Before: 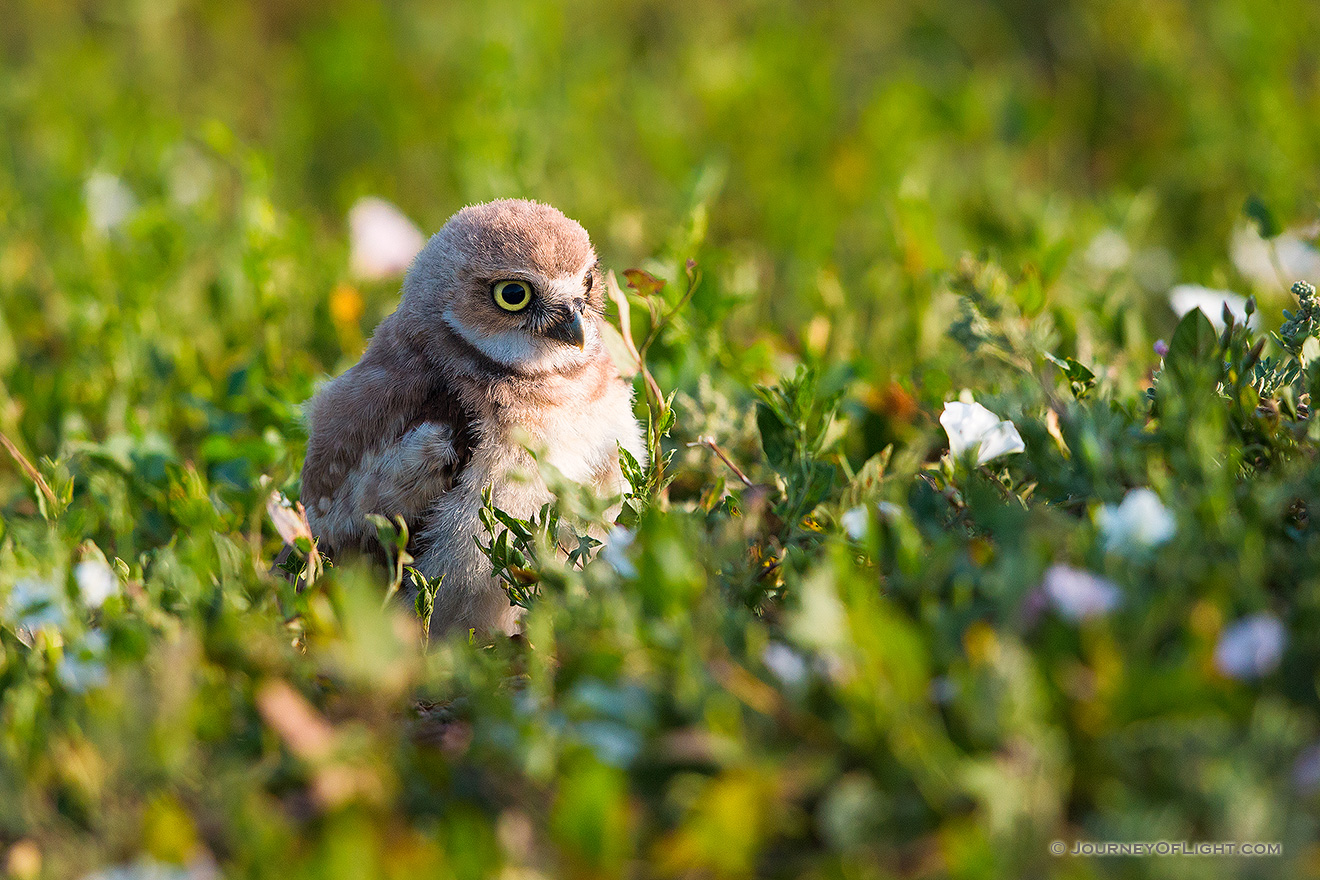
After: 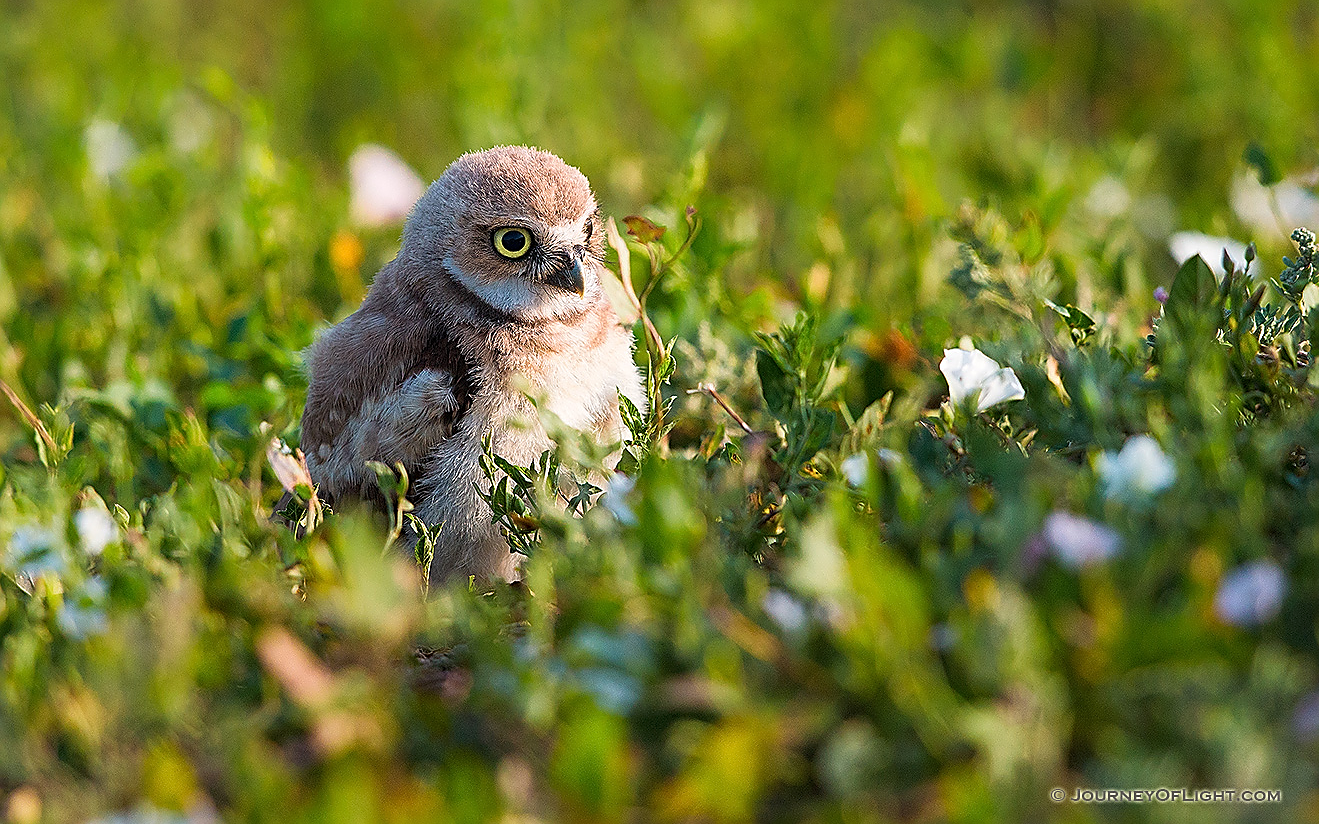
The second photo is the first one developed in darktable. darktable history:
sharpen: radius 1.4, amount 1.25, threshold 0.7
crop and rotate: top 6.25%
